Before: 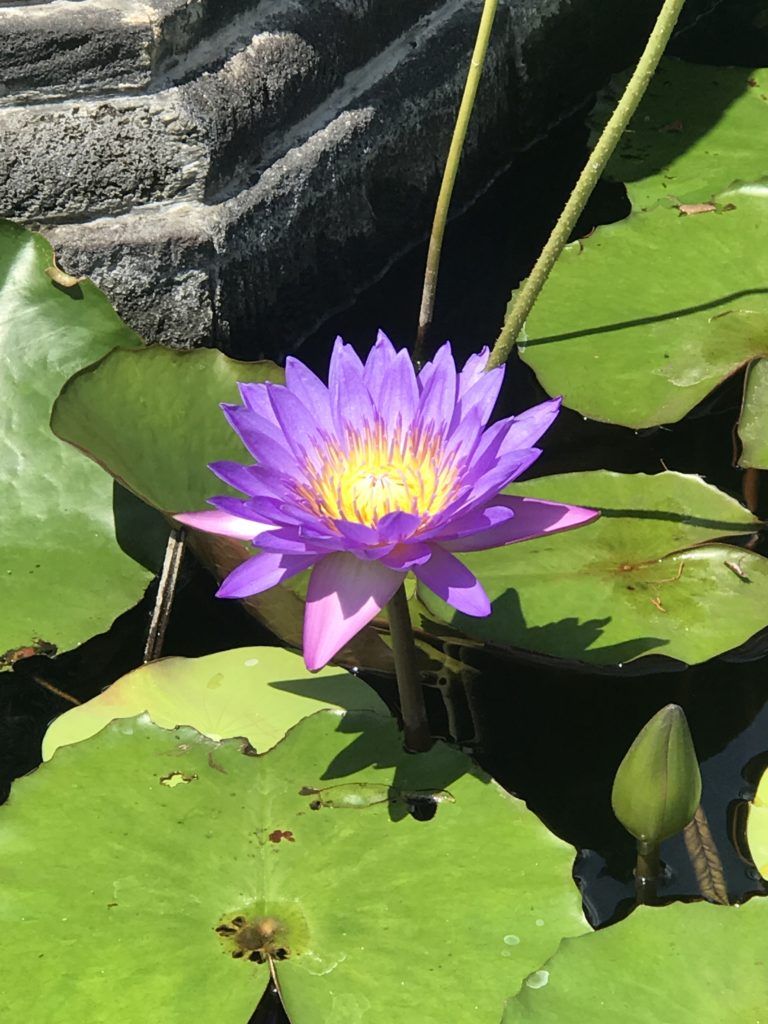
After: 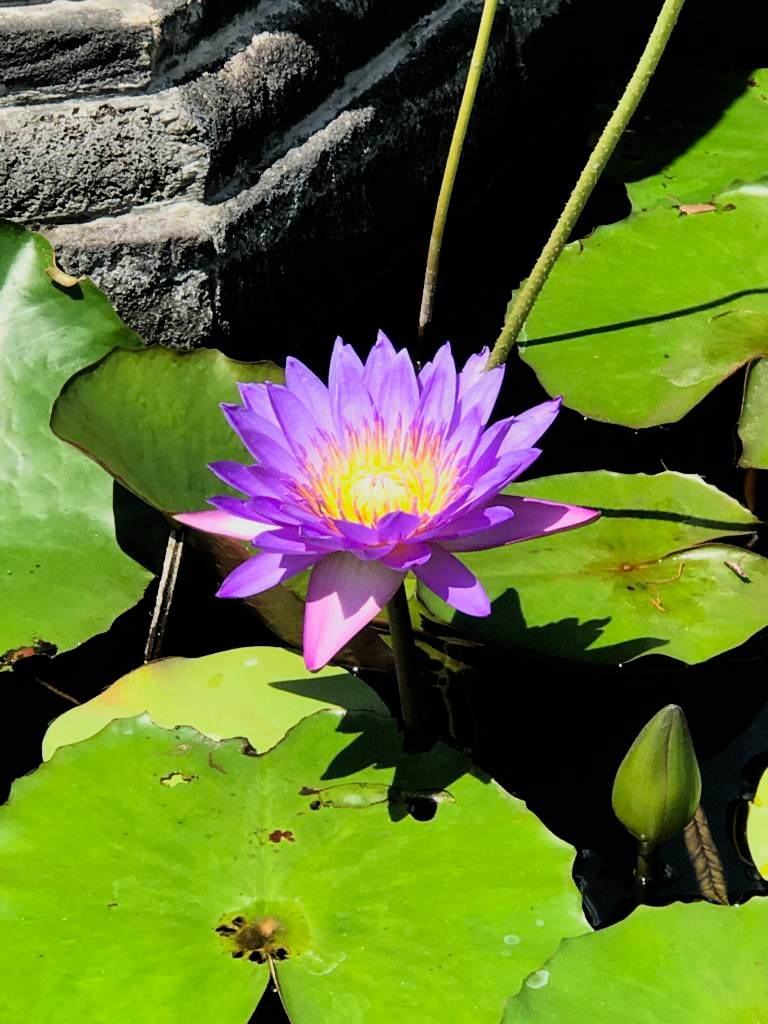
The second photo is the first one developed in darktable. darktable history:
filmic rgb: black relative exposure -5 EV, hardness 2.88, contrast 1.4, highlights saturation mix -30%
contrast brightness saturation: contrast 0.04, saturation 0.16
